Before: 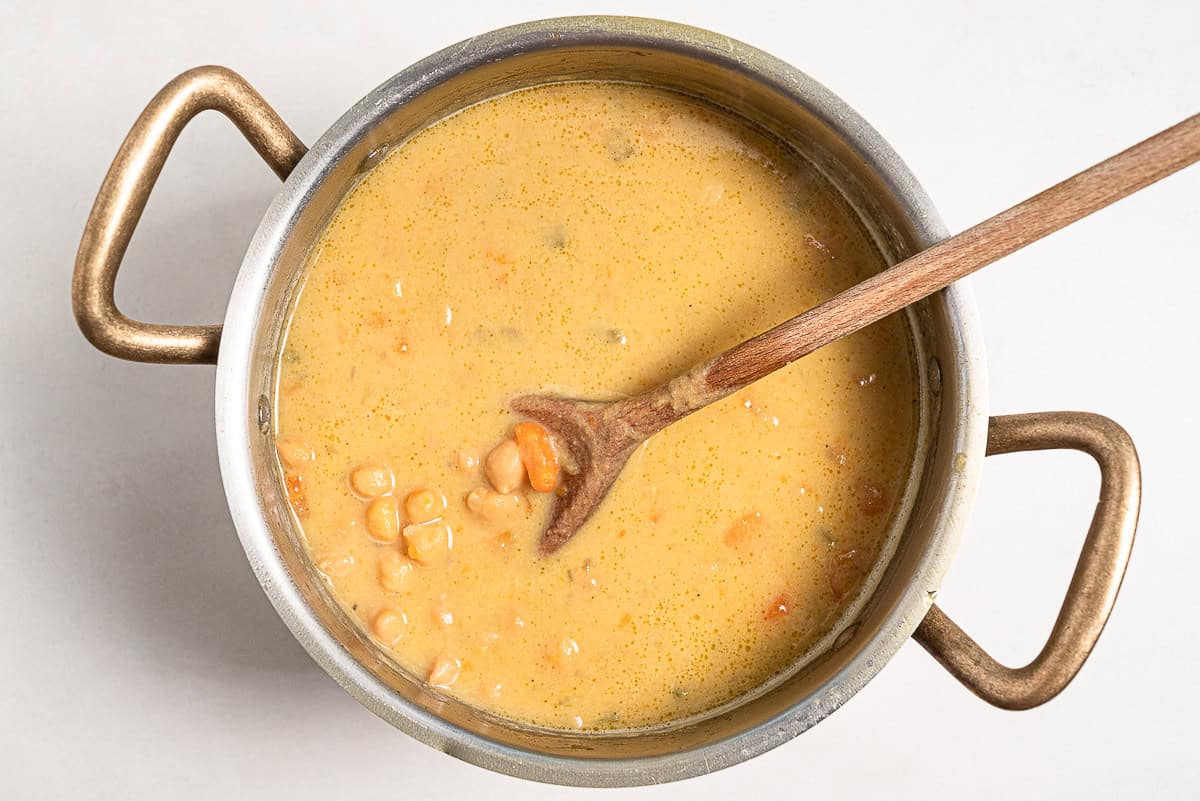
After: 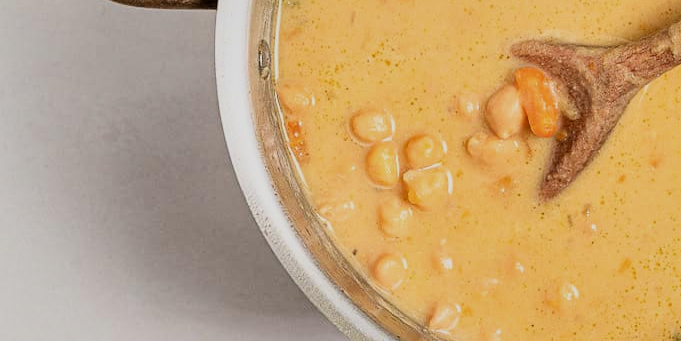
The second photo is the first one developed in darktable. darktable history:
local contrast: mode bilateral grid, contrast 21, coarseness 50, detail 132%, midtone range 0.2
filmic rgb: black relative exposure -9.21 EV, white relative exposure 6.73 EV, hardness 3.1, contrast 1.052, color science v6 (2022)
crop: top 44.4%, right 43.196%, bottom 12.936%
